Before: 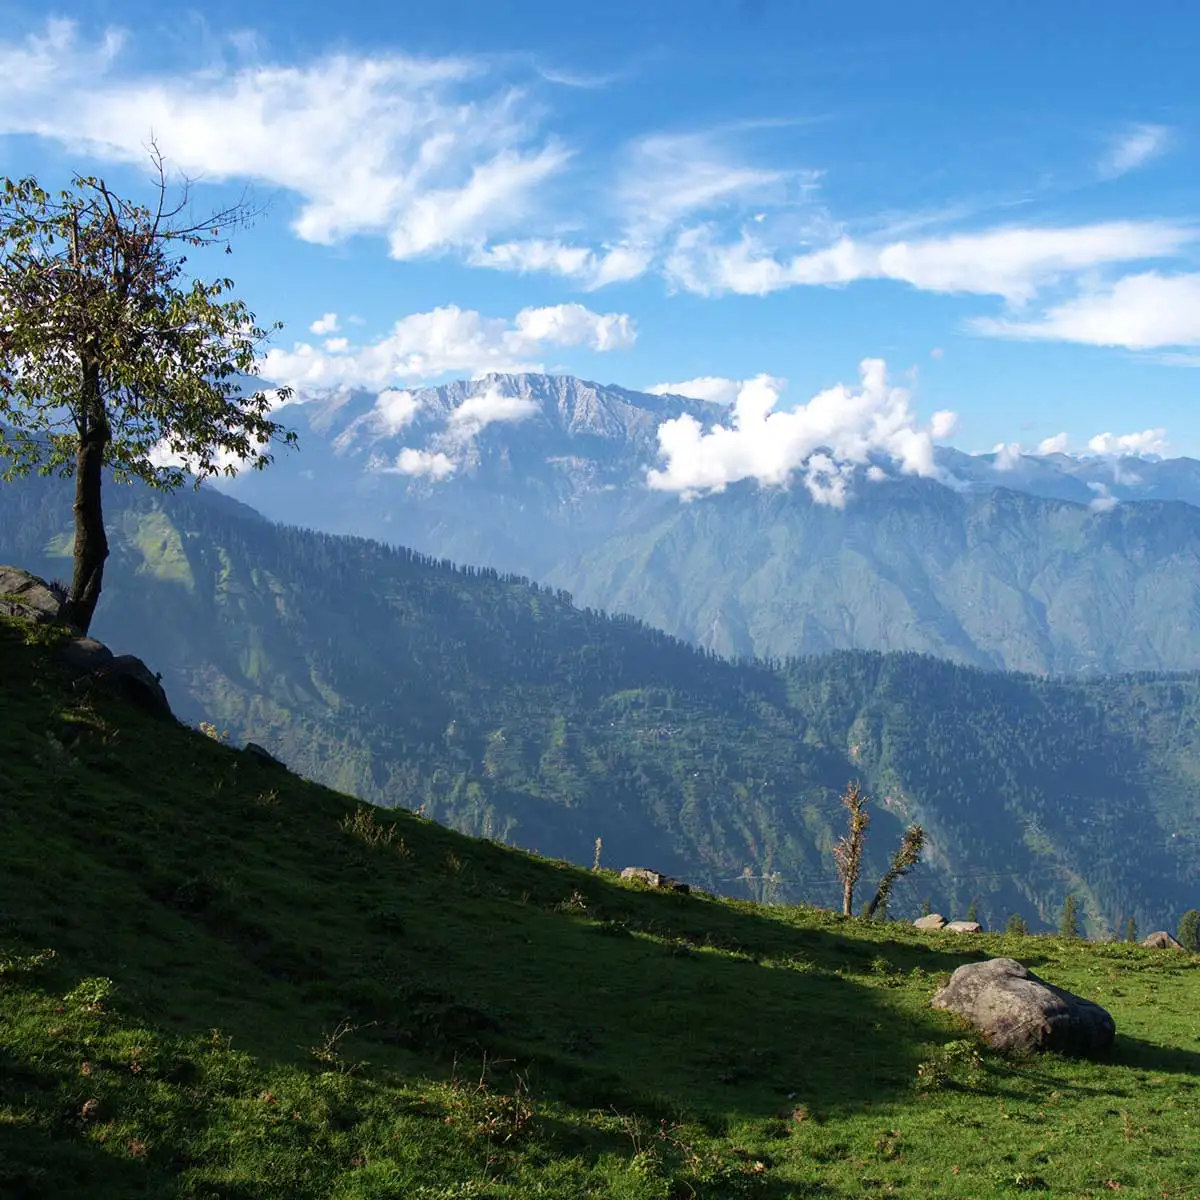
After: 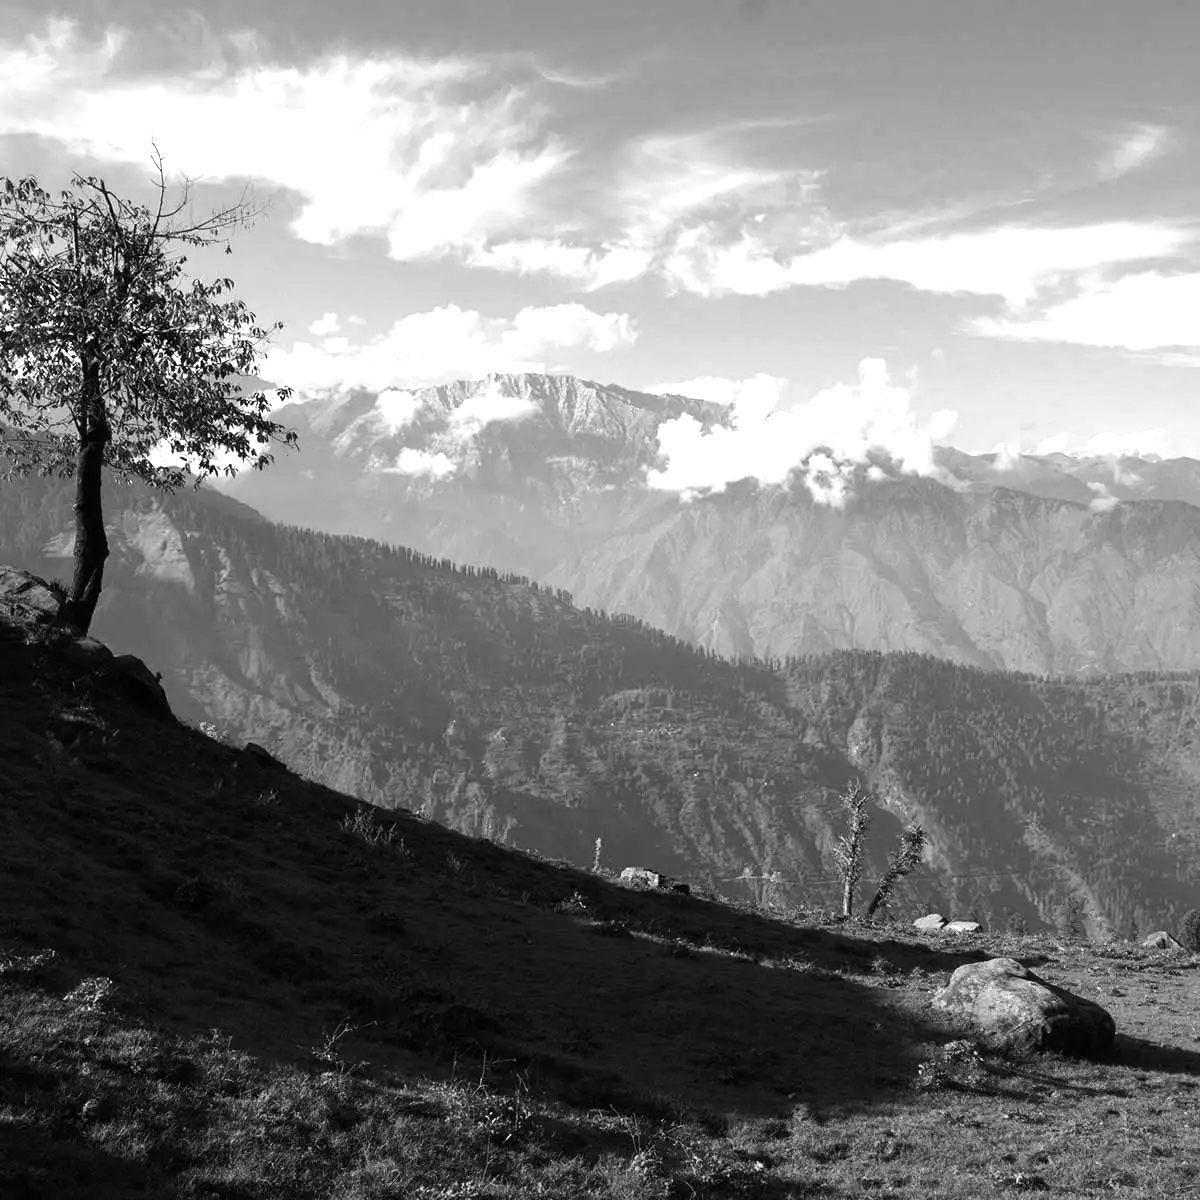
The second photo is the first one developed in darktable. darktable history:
tone equalizer: -8 EV -0.417 EV, -7 EV -0.389 EV, -6 EV -0.333 EV, -5 EV -0.222 EV, -3 EV 0.222 EV, -2 EV 0.333 EV, -1 EV 0.389 EV, +0 EV 0.417 EV, edges refinement/feathering 500, mask exposure compensation -1.57 EV, preserve details no
monochrome: on, module defaults
white balance: red 1.188, blue 1.11
